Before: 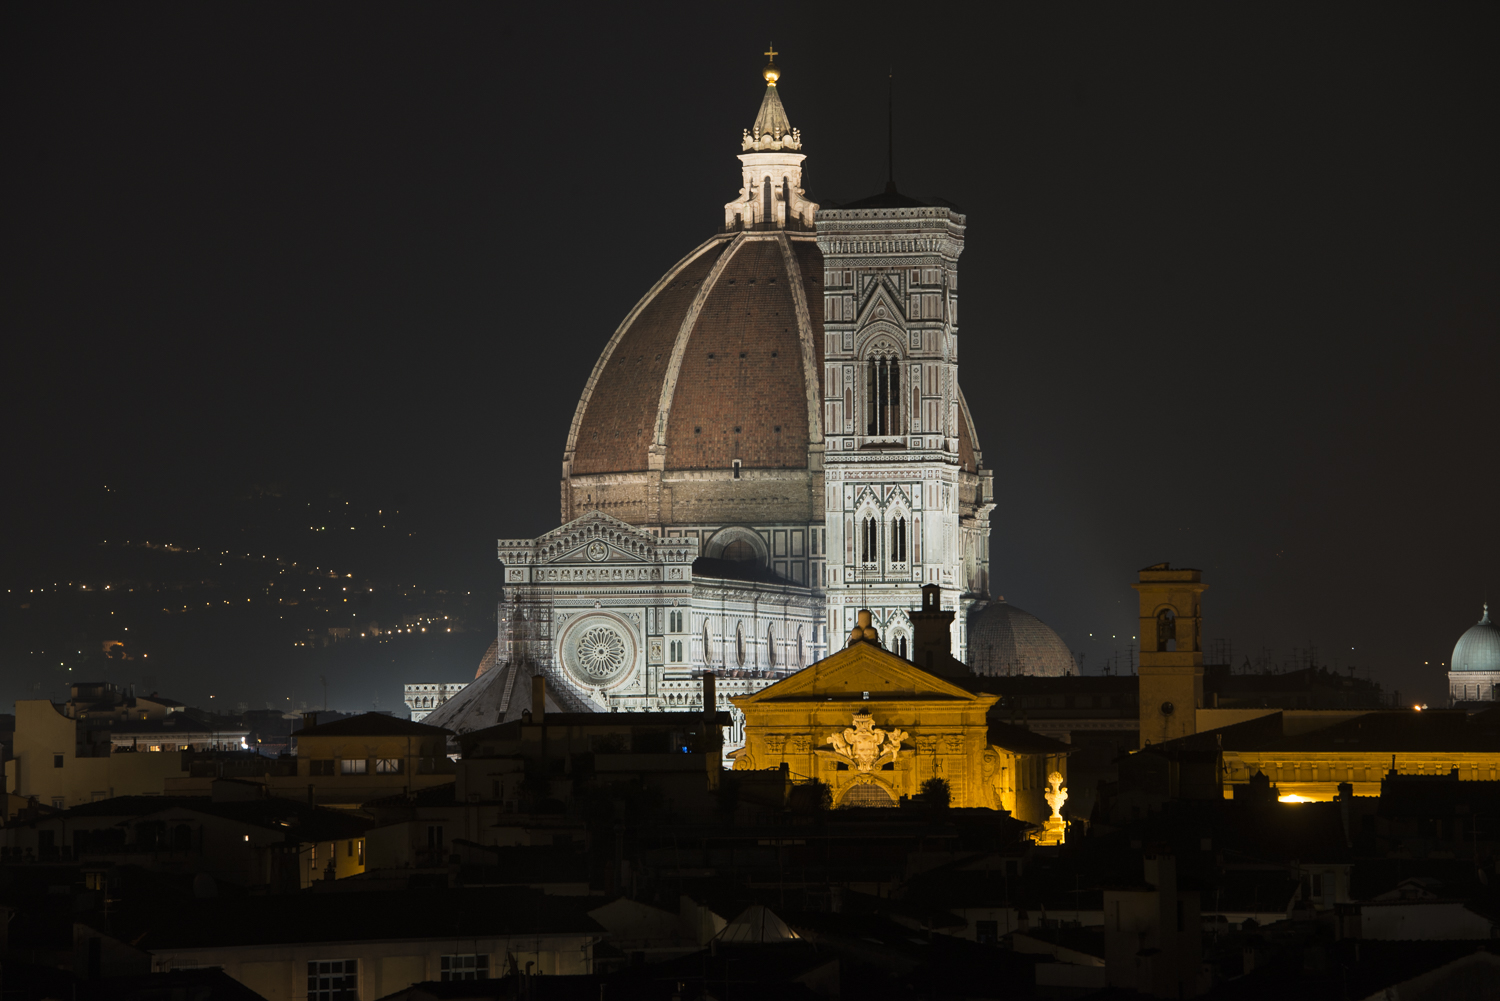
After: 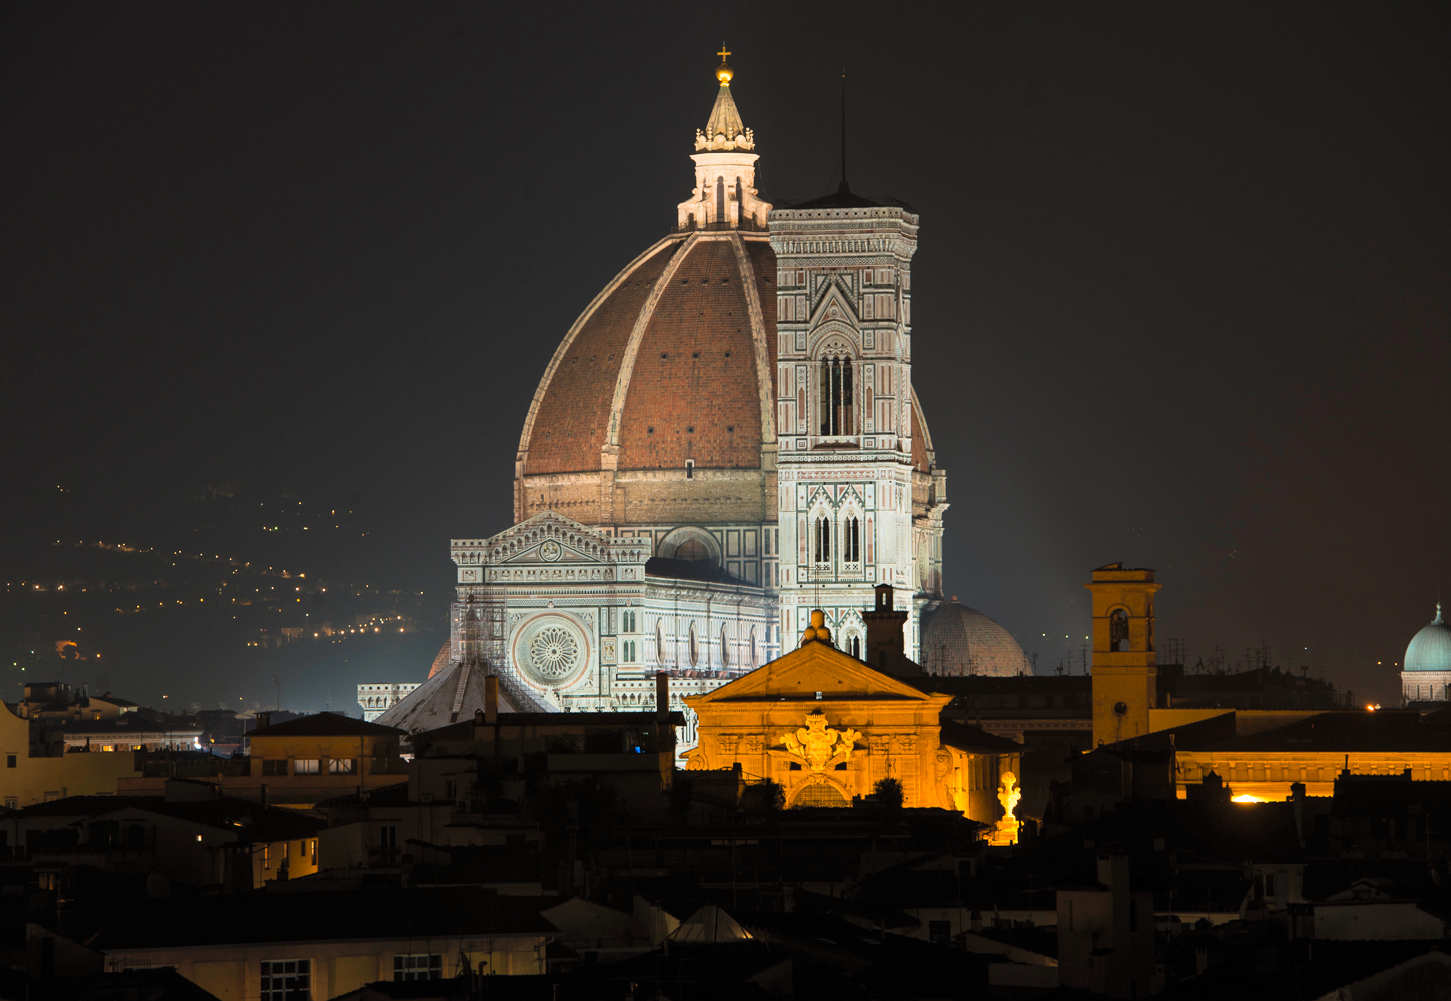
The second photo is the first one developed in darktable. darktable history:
crop and rotate: left 3.238%
contrast brightness saturation: contrast 0.07, brightness 0.18, saturation 0.4
